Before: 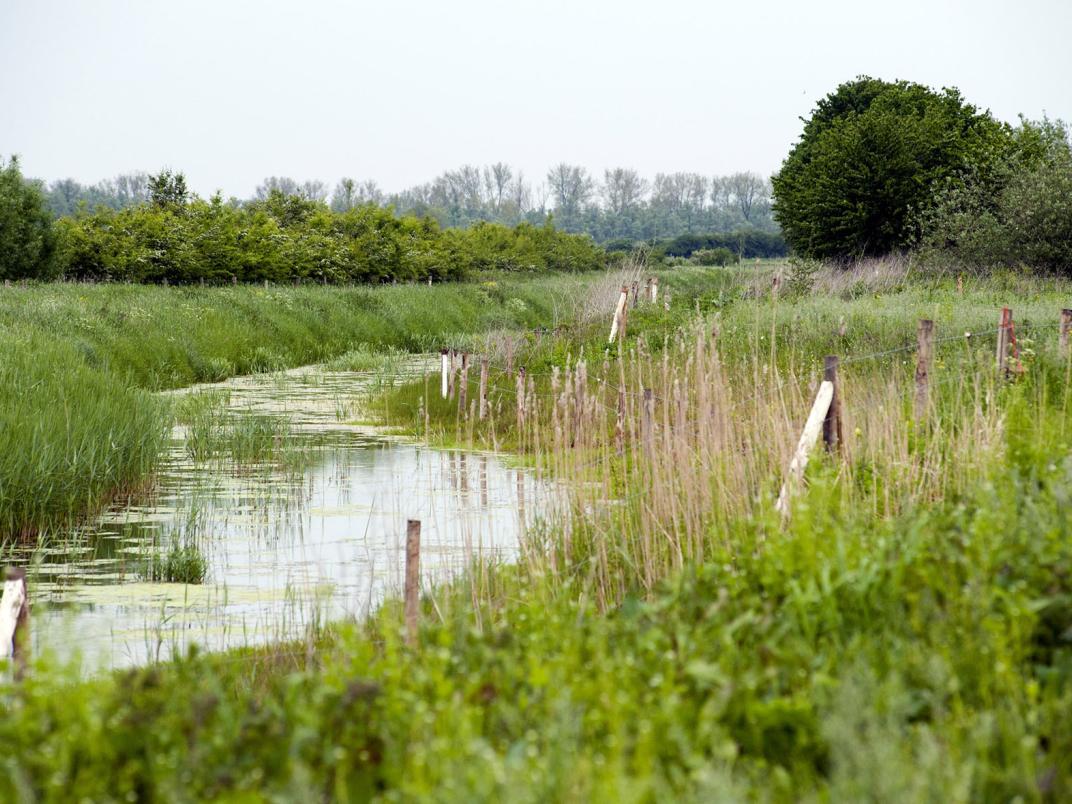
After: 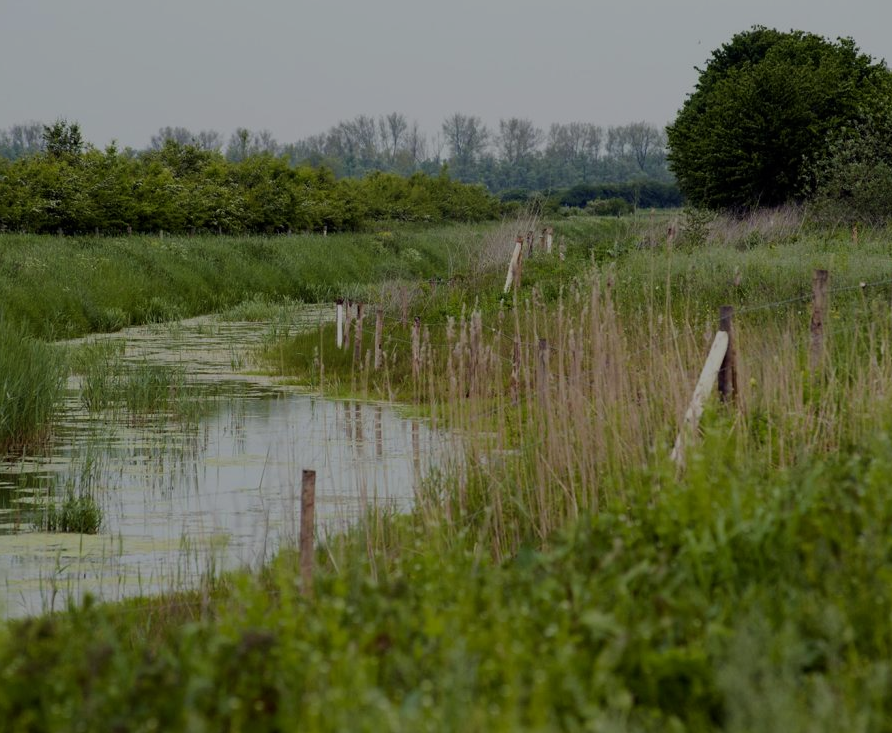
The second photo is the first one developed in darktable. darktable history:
velvia: strength 14.48%
crop: left 9.825%, top 6.252%, right 6.89%, bottom 2.536%
exposure: exposure -1.455 EV, compensate exposure bias true, compensate highlight preservation false
